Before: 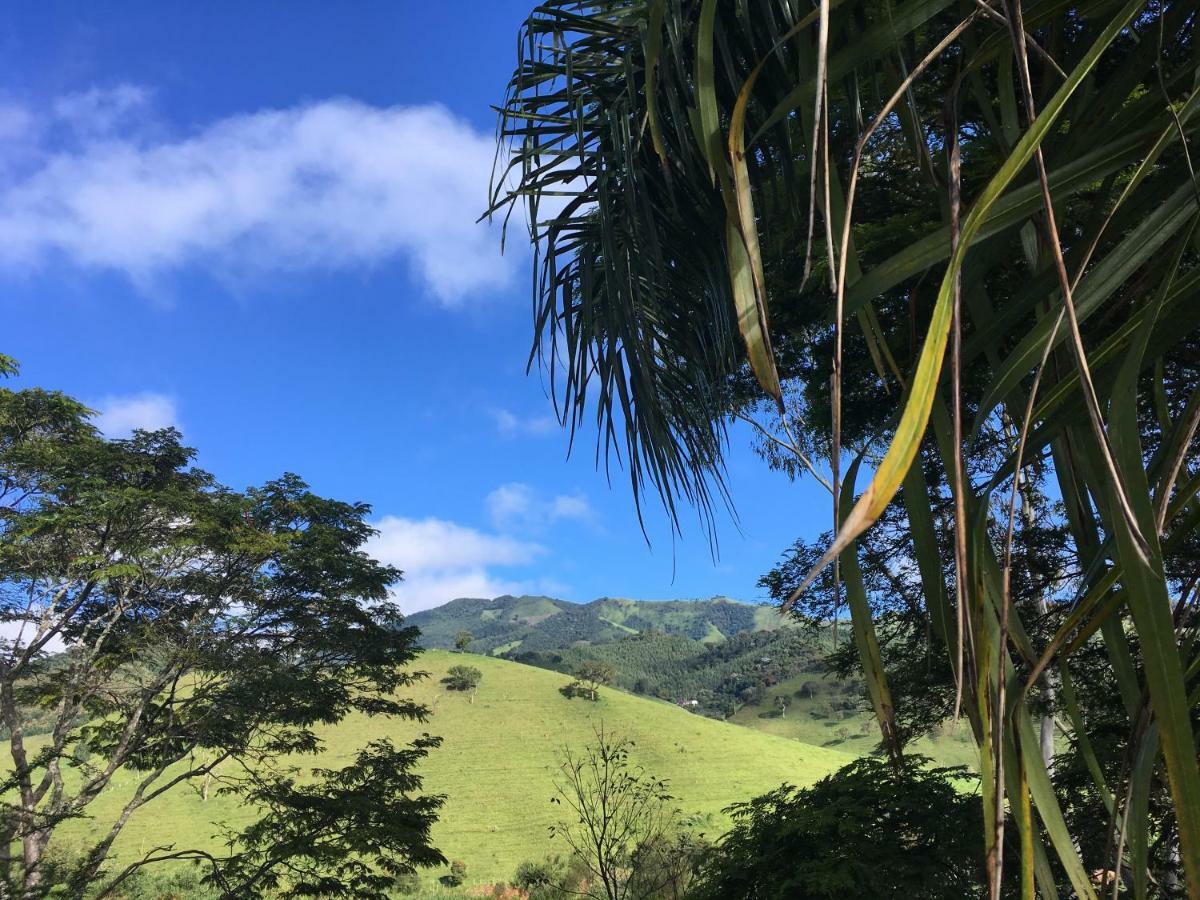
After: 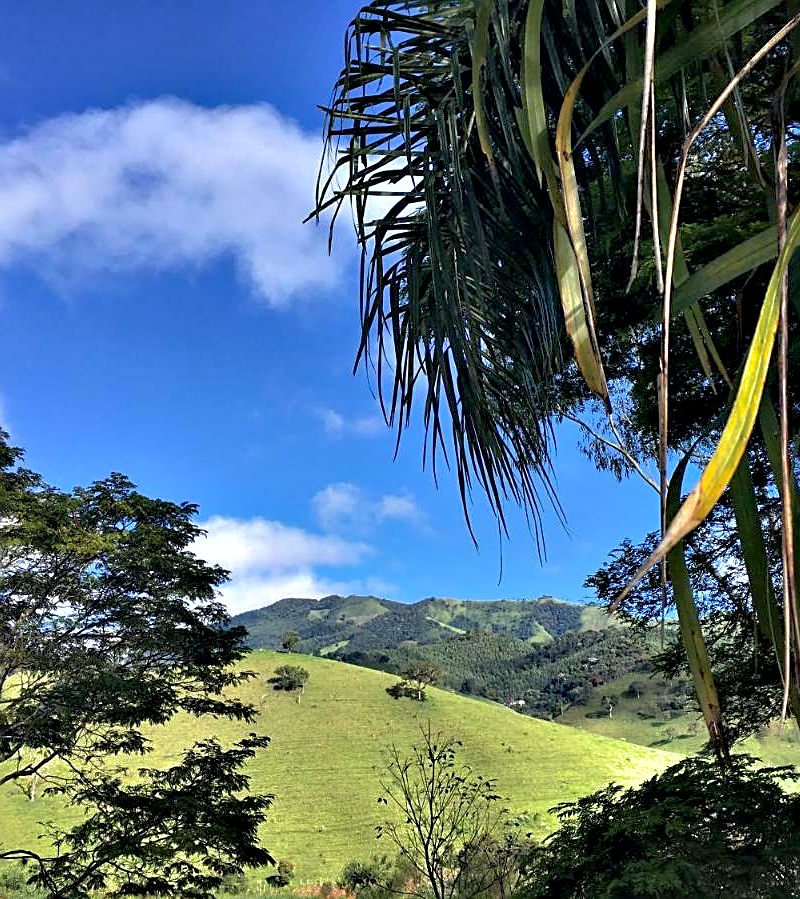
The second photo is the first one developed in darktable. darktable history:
sharpen: on, module defaults
shadows and highlights: on, module defaults
crop and rotate: left 14.444%, right 18.867%
contrast equalizer: octaves 7, y [[0.6 ×6], [0.55 ×6], [0 ×6], [0 ×6], [0 ×6]]
